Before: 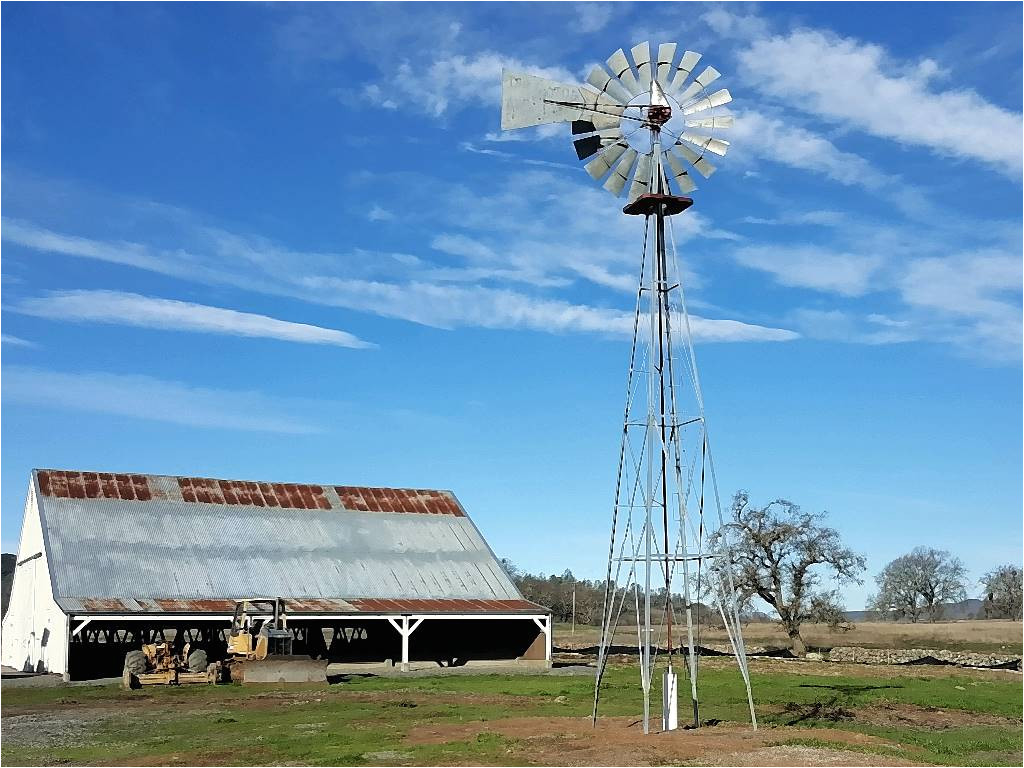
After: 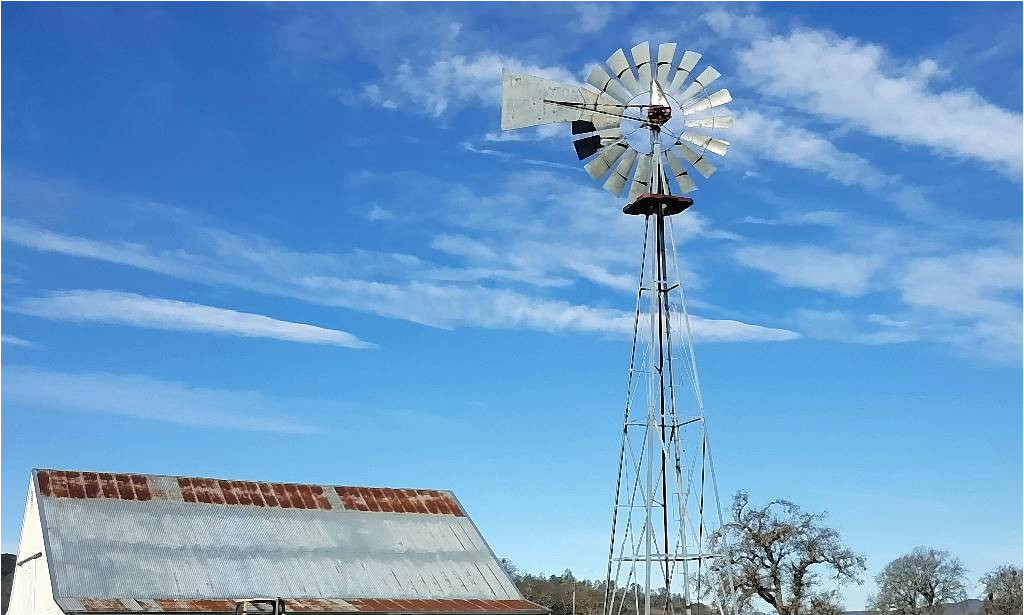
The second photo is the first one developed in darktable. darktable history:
crop: bottom 19.556%
